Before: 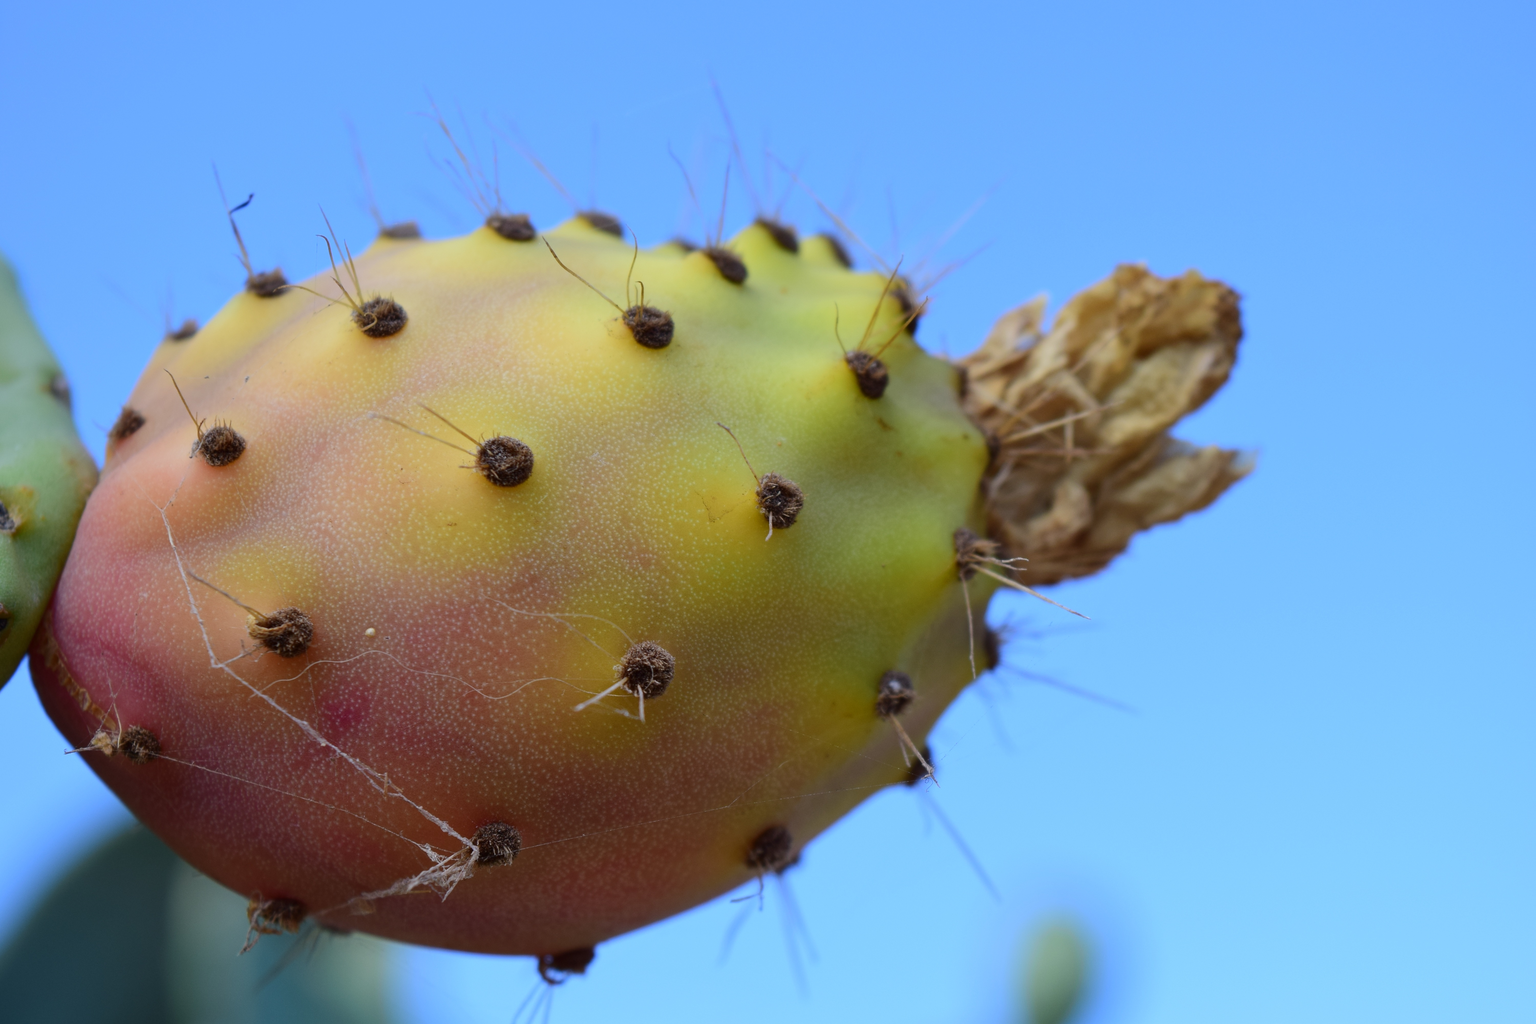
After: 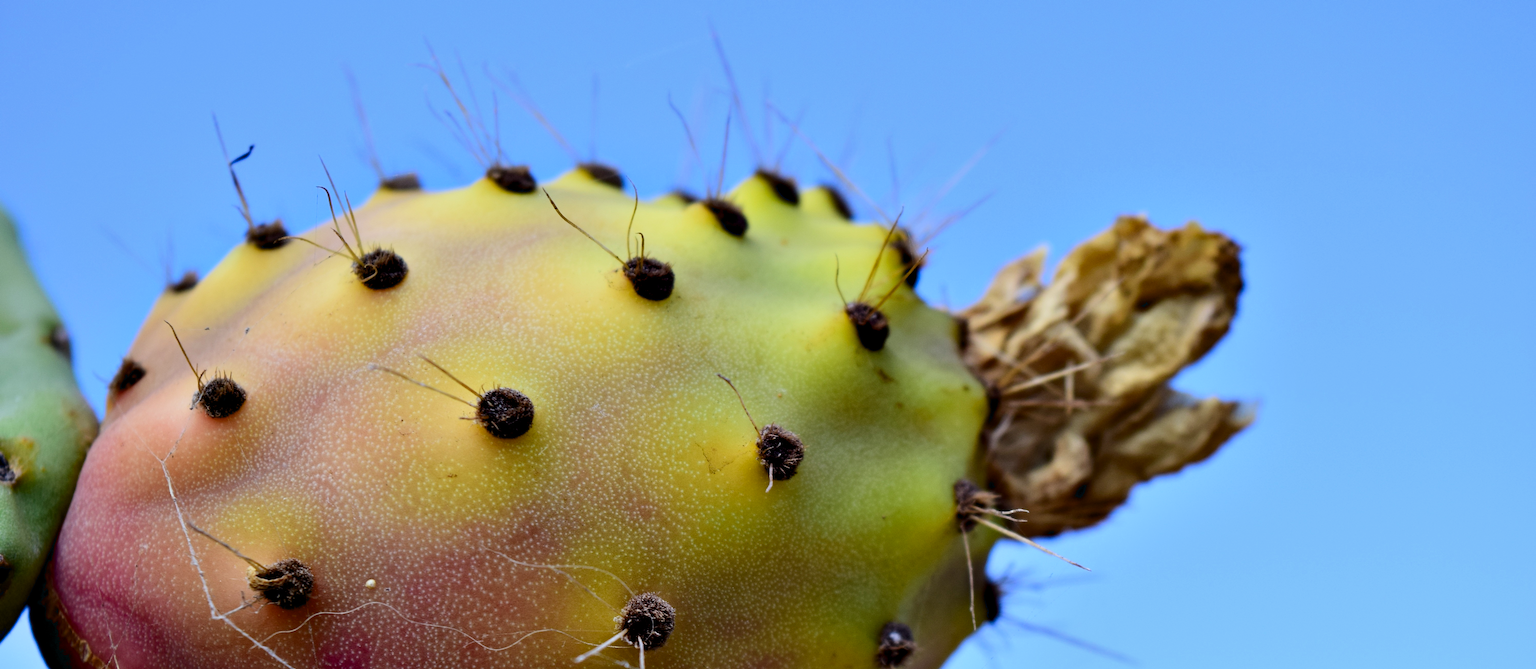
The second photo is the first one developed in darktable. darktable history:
contrast brightness saturation: contrast 0.152, brightness -0.01, saturation 0.103
contrast equalizer: y [[0.6 ×6], [0.55 ×6], [0 ×6], [0 ×6], [0 ×6]]
crop and rotate: top 4.788%, bottom 29.844%
filmic rgb: black relative exposure -11.34 EV, white relative exposure 3.26 EV, hardness 6.73
